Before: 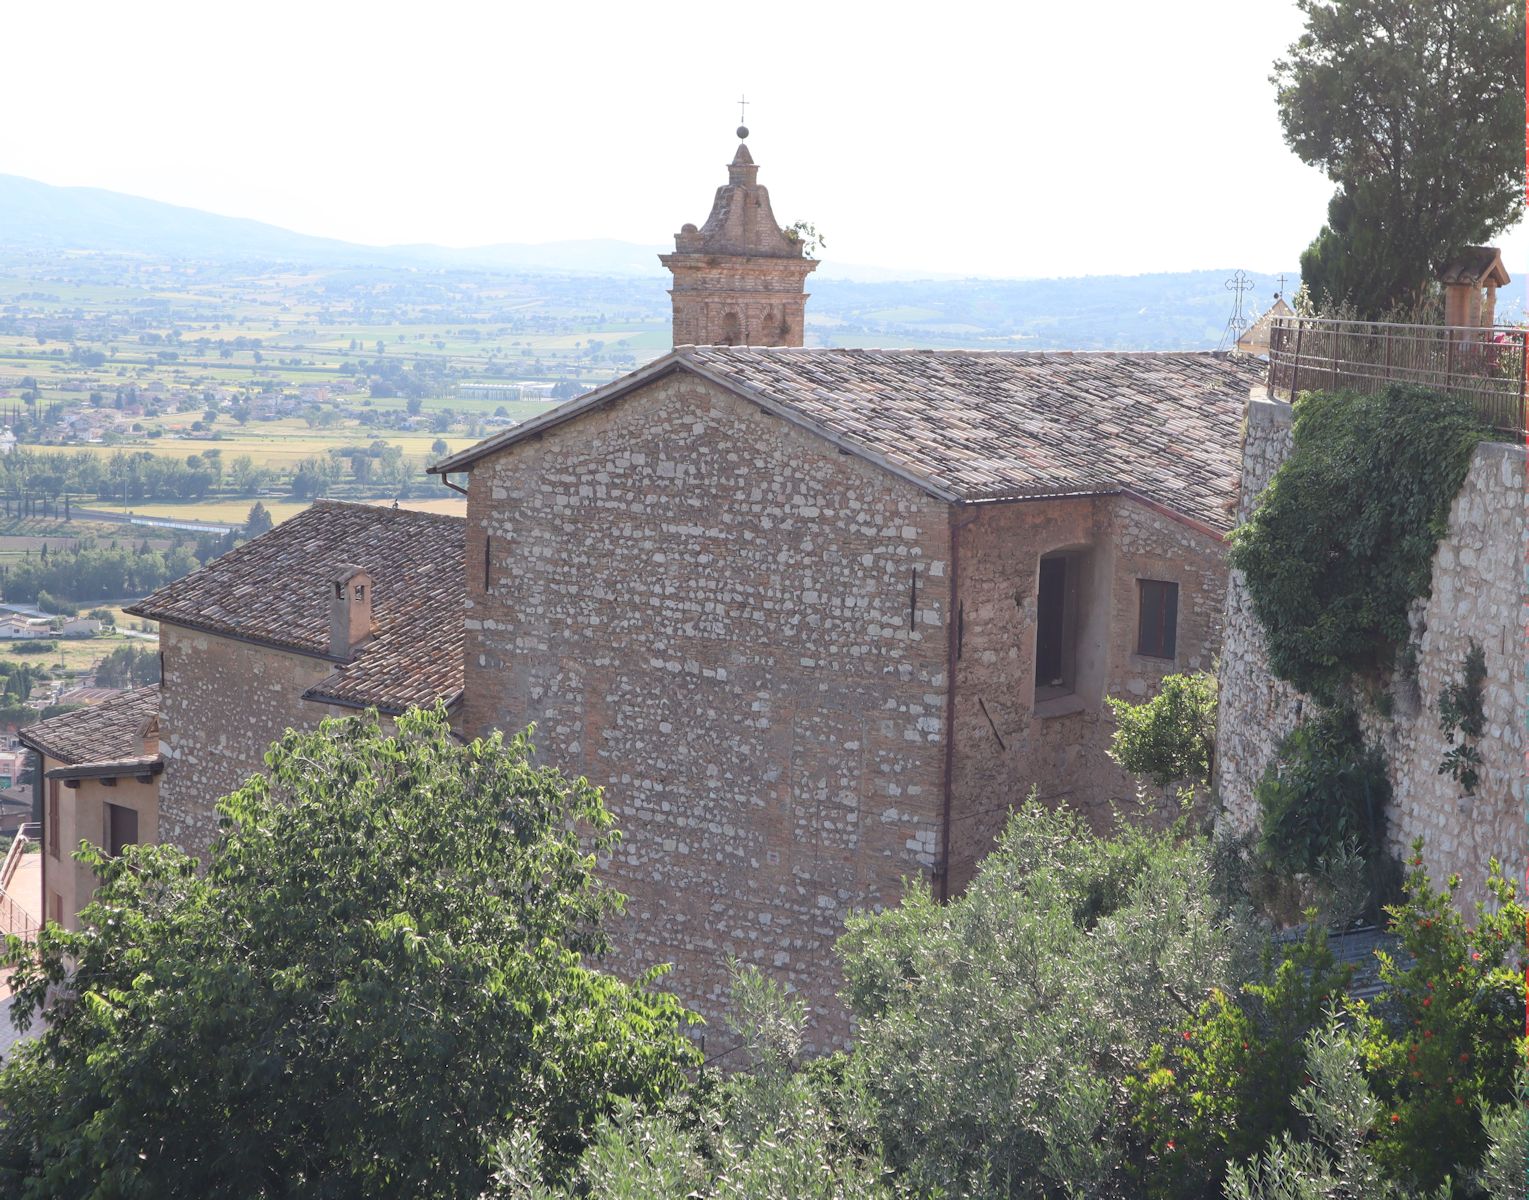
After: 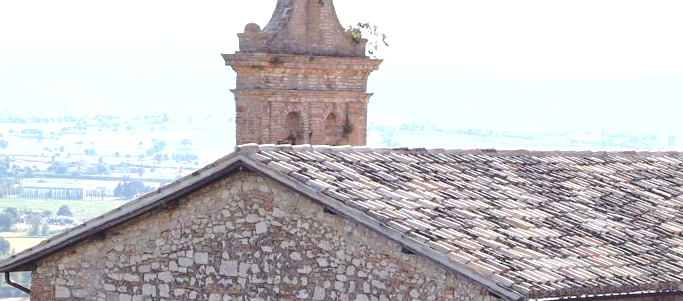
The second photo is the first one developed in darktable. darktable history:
shadows and highlights: on, module defaults
tone curve: curves: ch0 [(0, 0) (0.003, 0.007) (0.011, 0.009) (0.025, 0.014) (0.044, 0.022) (0.069, 0.029) (0.1, 0.037) (0.136, 0.052) (0.177, 0.083) (0.224, 0.121) (0.277, 0.177) (0.335, 0.258) (0.399, 0.351) (0.468, 0.454) (0.543, 0.557) (0.623, 0.654) (0.709, 0.744) (0.801, 0.825) (0.898, 0.909) (1, 1)], preserve colors none
crop: left 28.64%, top 16.832%, right 26.637%, bottom 58.055%
white balance: emerald 1
tone equalizer: -8 EV -0.75 EV, -7 EV -0.7 EV, -6 EV -0.6 EV, -5 EV -0.4 EV, -3 EV 0.4 EV, -2 EV 0.6 EV, -1 EV 0.7 EV, +0 EV 0.75 EV, edges refinement/feathering 500, mask exposure compensation -1.57 EV, preserve details no
